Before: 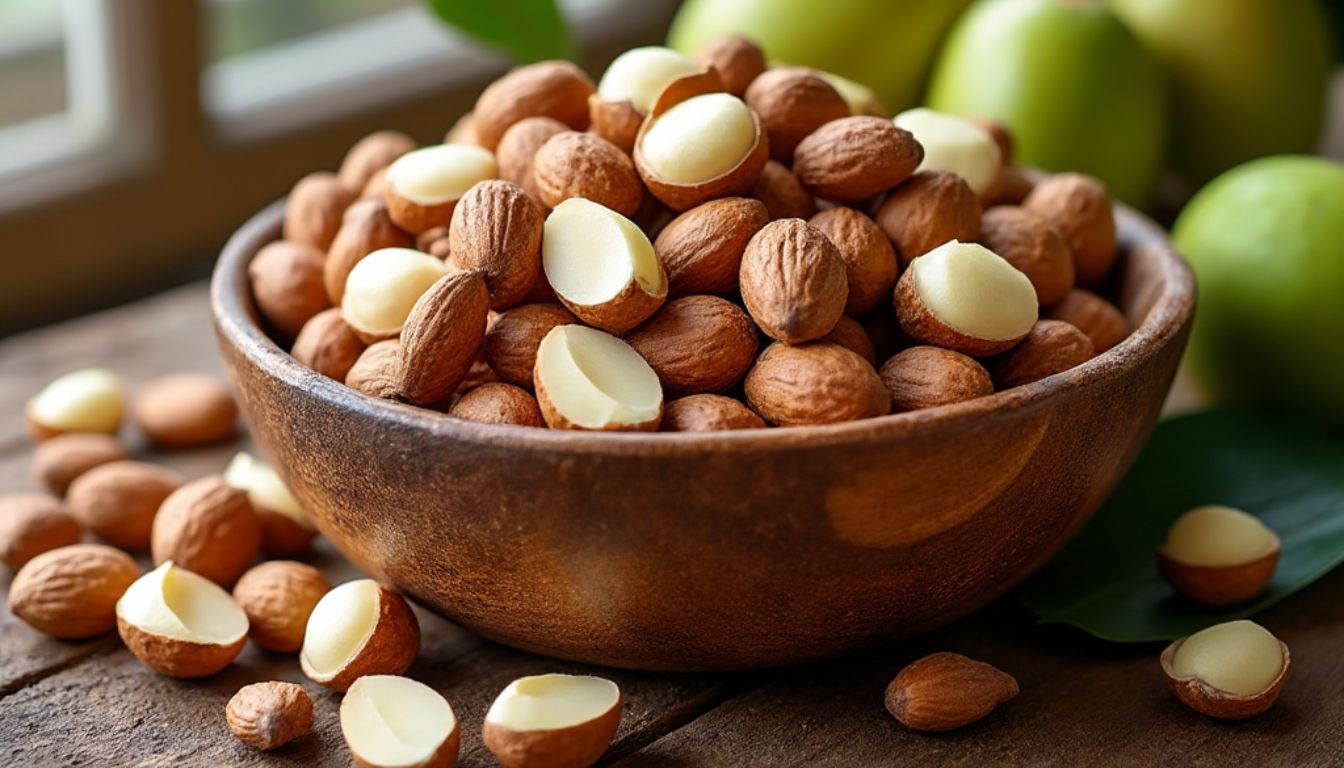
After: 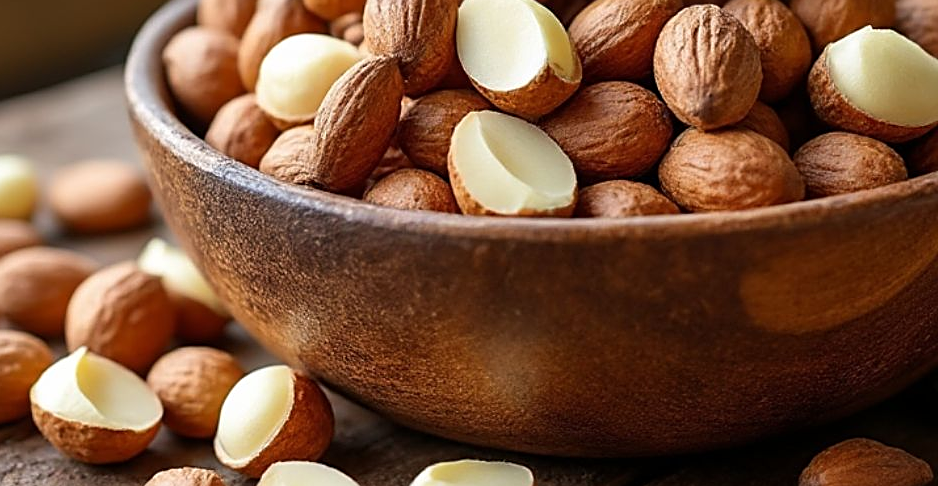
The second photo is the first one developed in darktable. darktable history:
sharpen: on, module defaults
crop: left 6.472%, top 27.986%, right 23.73%, bottom 8.652%
